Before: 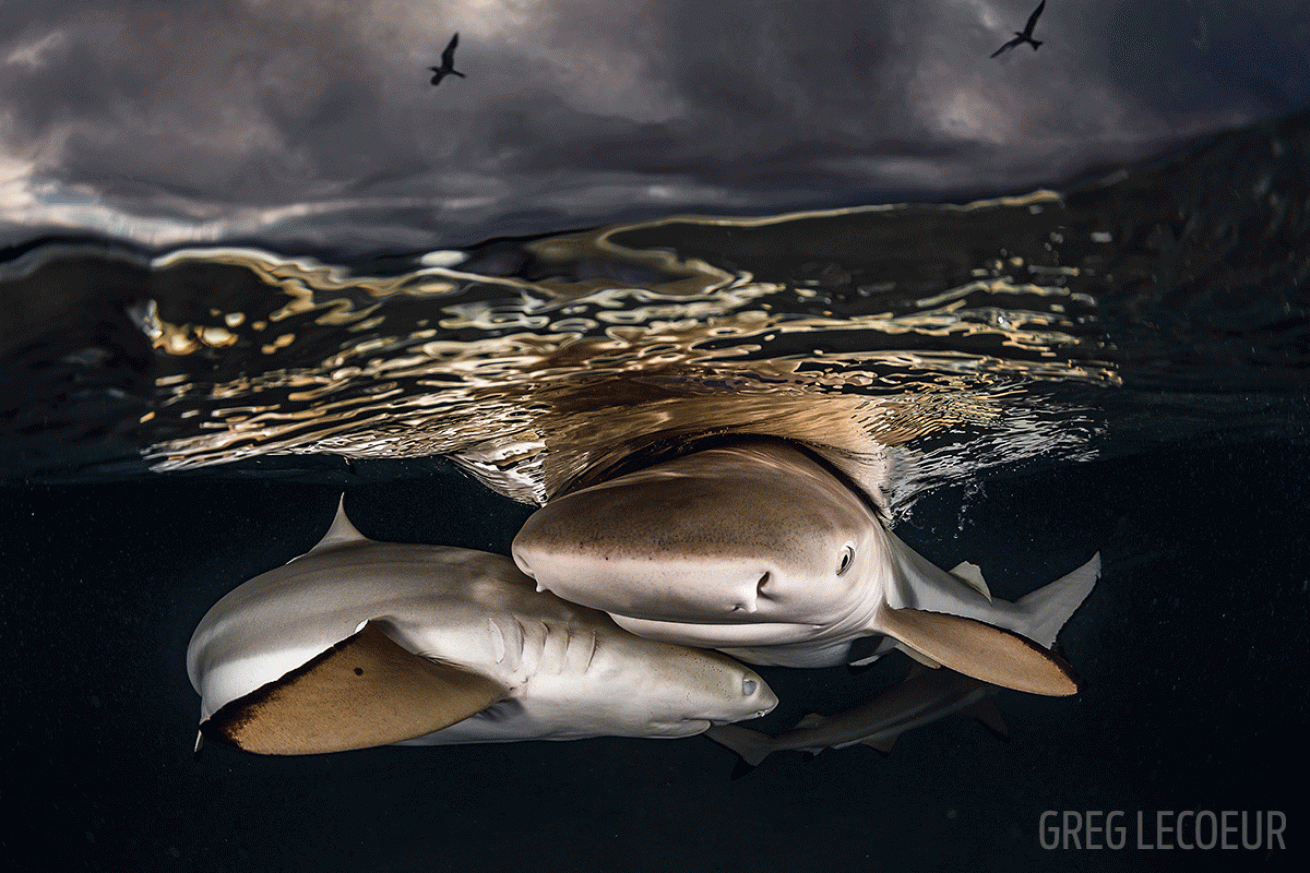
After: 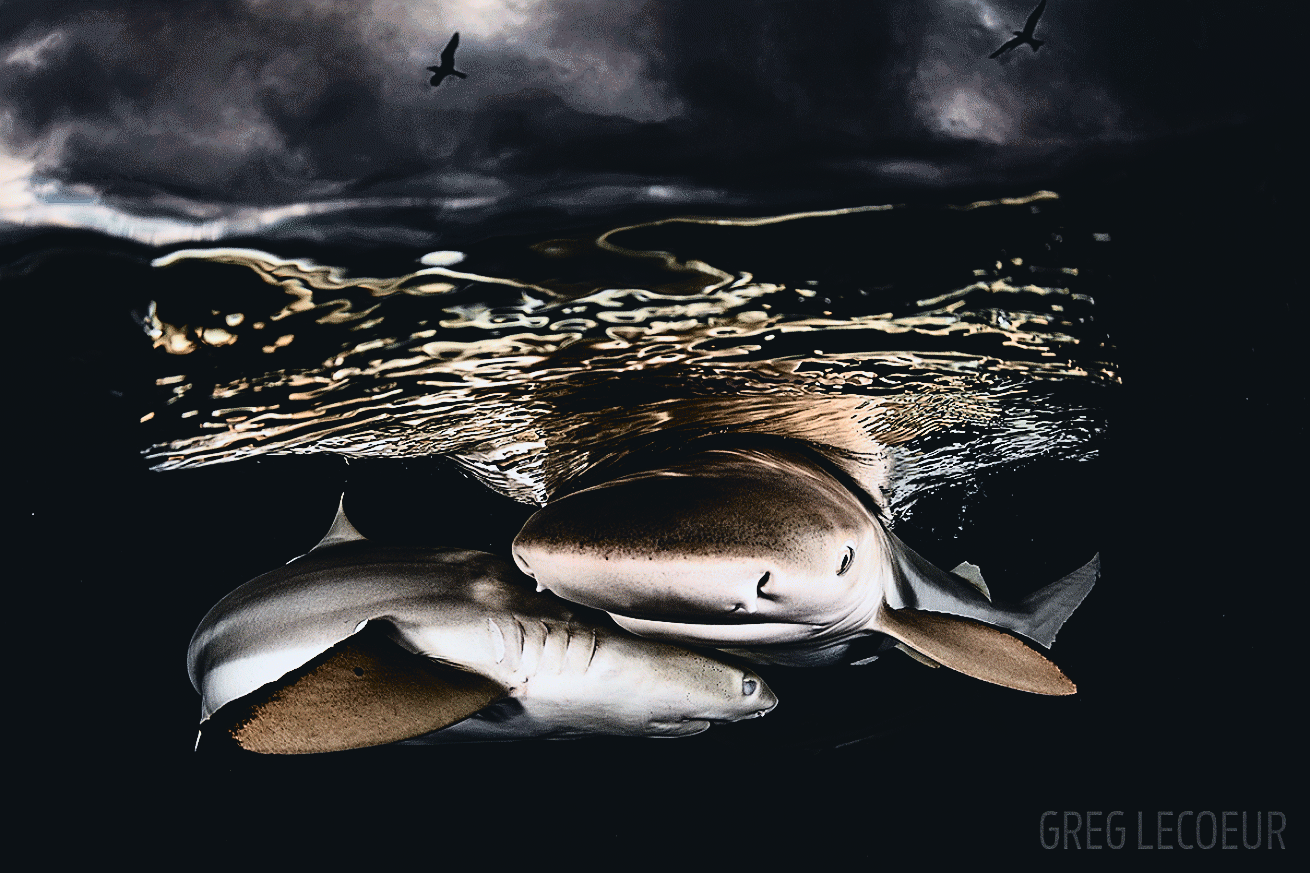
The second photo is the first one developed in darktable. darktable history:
exposure: exposure -0.041 EV, compensate highlight preservation false
white balance: red 0.988, blue 1.017
filmic rgb: black relative exposure -3.75 EV, white relative exposure 2.4 EV, dynamic range scaling -50%, hardness 3.42, latitude 30%, contrast 1.8
tone curve: curves: ch0 [(0, 0.047) (0.15, 0.127) (0.46, 0.466) (0.751, 0.788) (1, 0.961)]; ch1 [(0, 0) (0.43, 0.408) (0.476, 0.469) (0.505, 0.501) (0.553, 0.557) (0.592, 0.58) (0.631, 0.625) (1, 1)]; ch2 [(0, 0) (0.505, 0.495) (0.55, 0.557) (0.583, 0.573) (1, 1)], color space Lab, independent channels, preserve colors none
sharpen: on, module defaults
